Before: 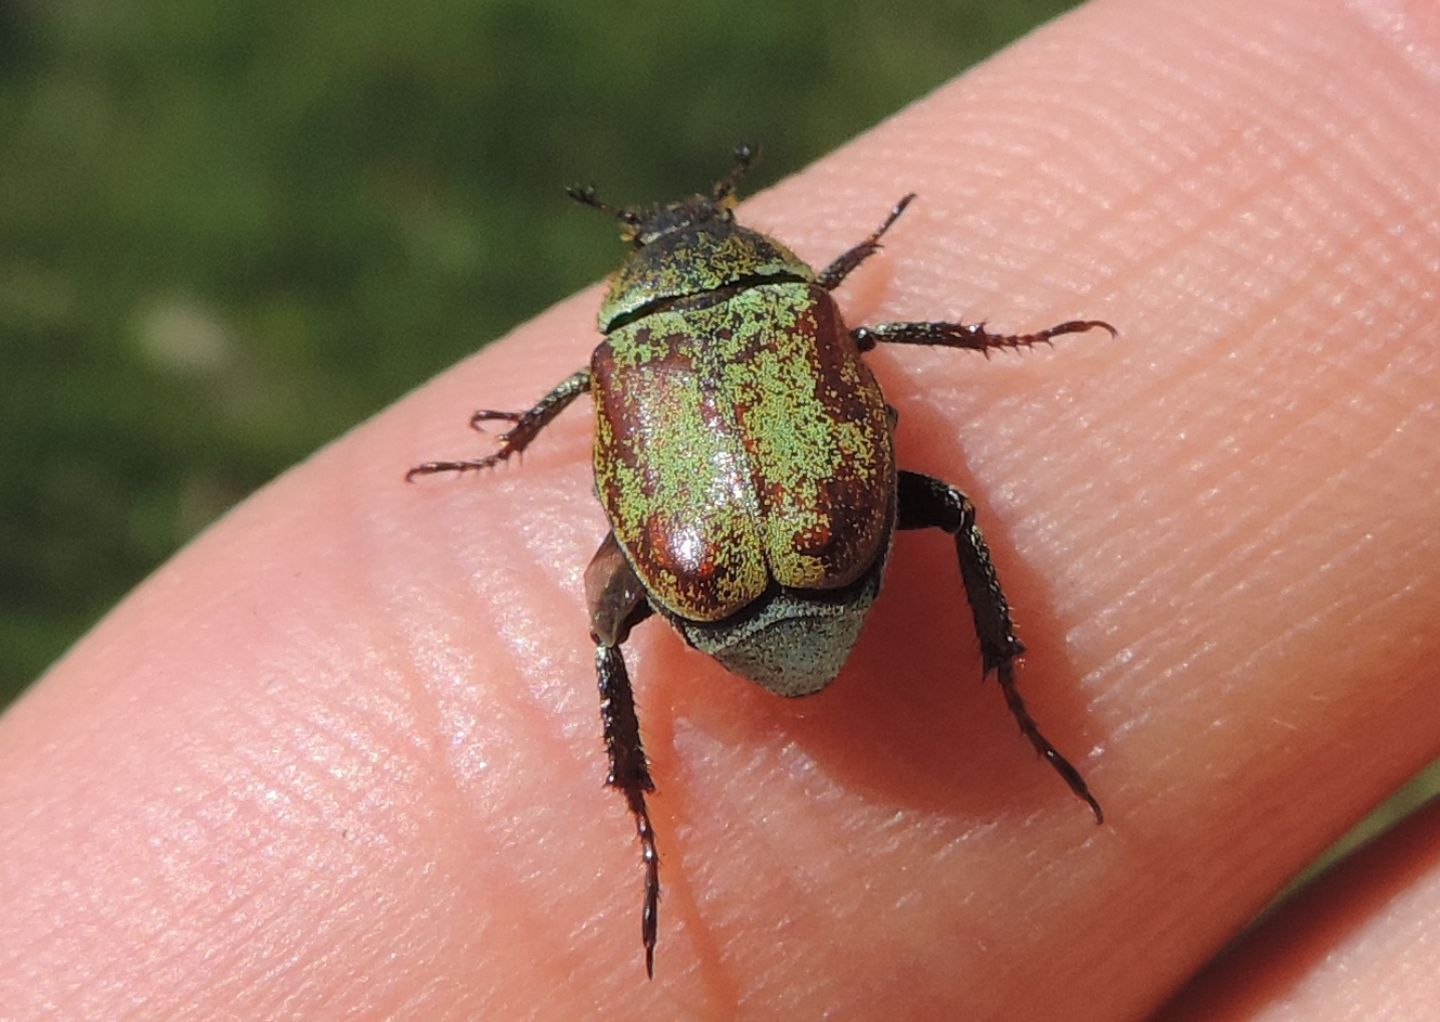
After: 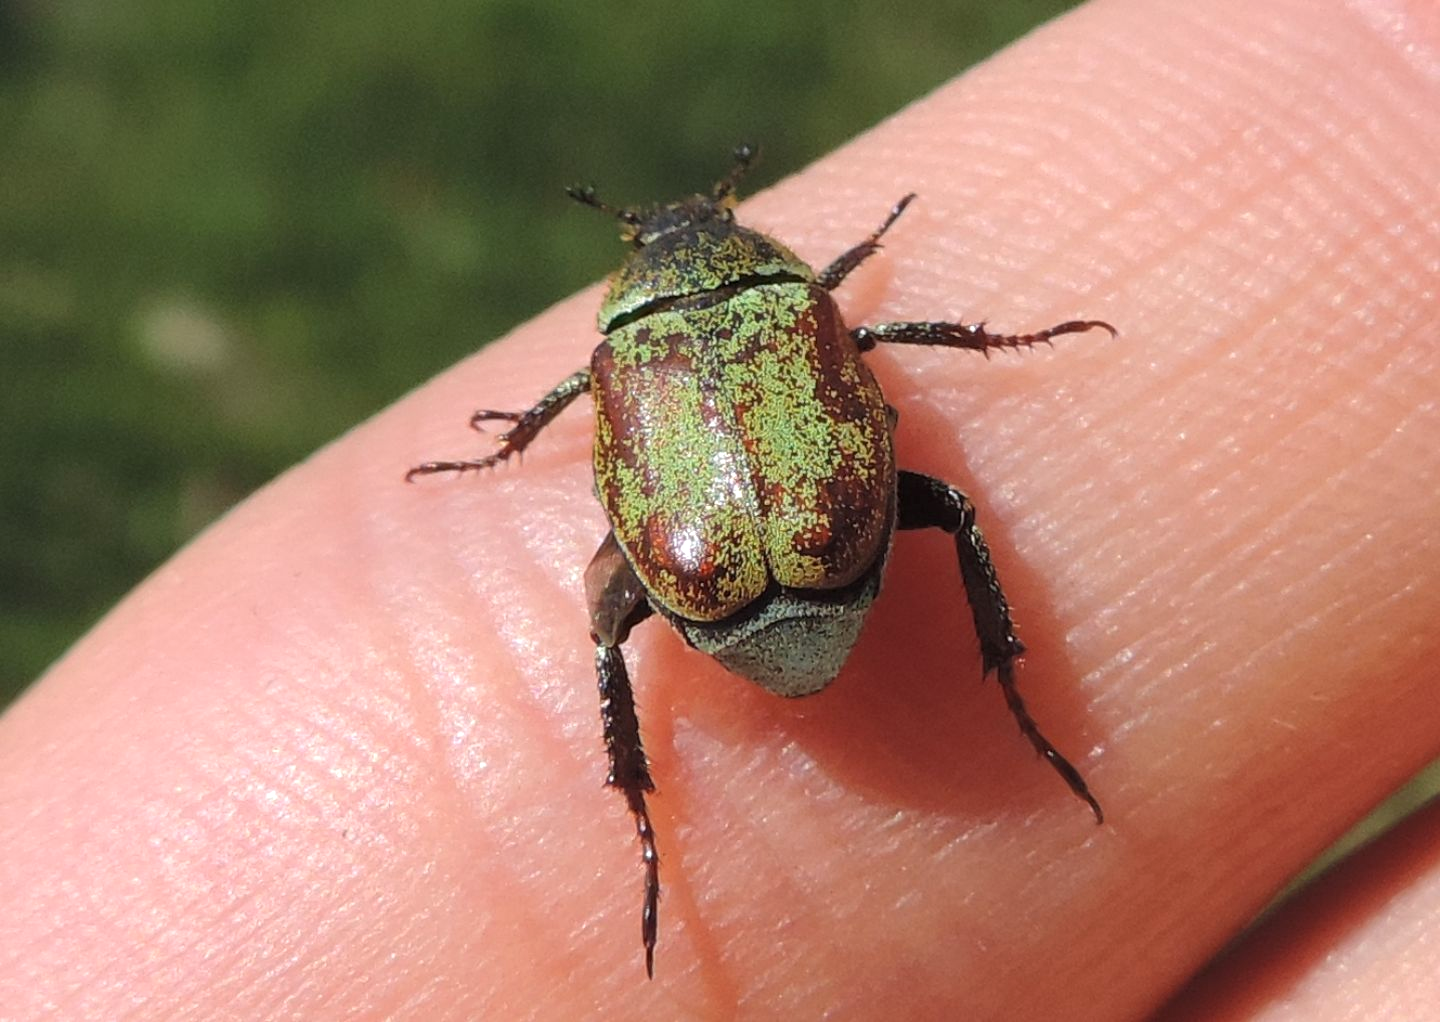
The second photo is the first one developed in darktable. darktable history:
exposure: exposure 0.229 EV, compensate highlight preservation false
